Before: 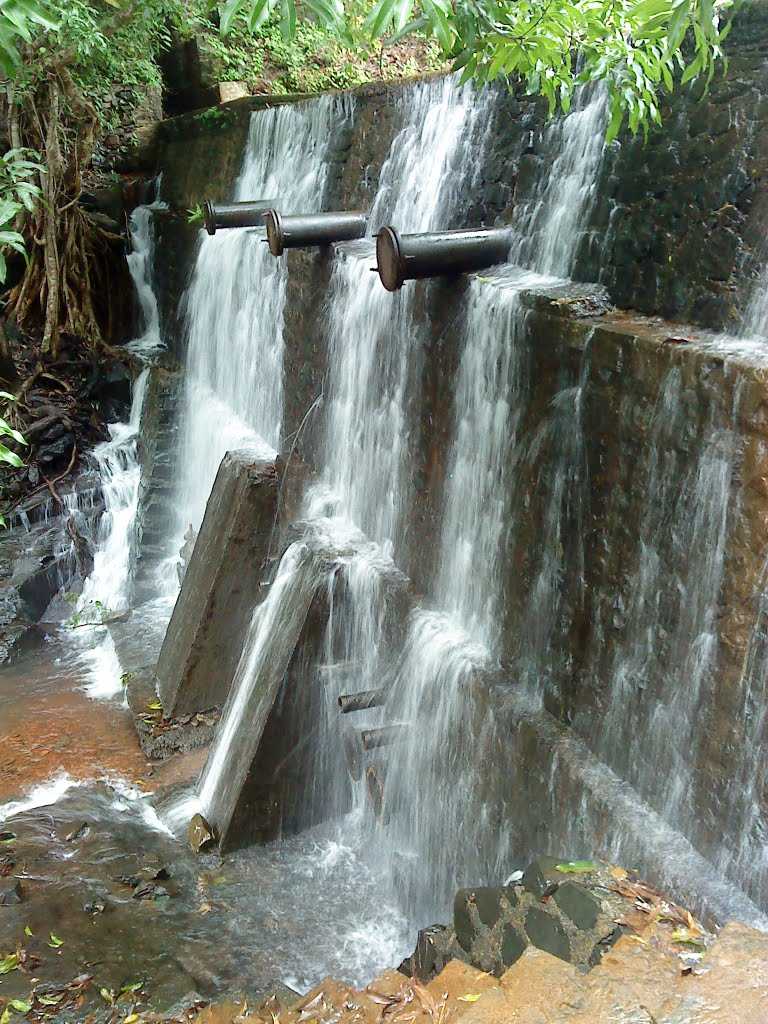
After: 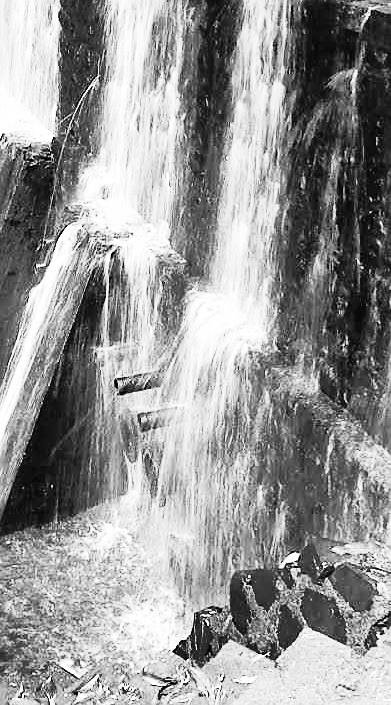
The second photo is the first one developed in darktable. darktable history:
white balance: red 0.948, green 1.02, blue 1.176
exposure: exposure -0.072 EV, compensate highlight preservation false
monochrome: a 32, b 64, size 2.3, highlights 1
rgb curve: curves: ch0 [(0, 0) (0.21, 0.15) (0.24, 0.21) (0.5, 0.75) (0.75, 0.96) (0.89, 0.99) (1, 1)]; ch1 [(0, 0.02) (0.21, 0.13) (0.25, 0.2) (0.5, 0.67) (0.75, 0.9) (0.89, 0.97) (1, 1)]; ch2 [(0, 0.02) (0.21, 0.13) (0.25, 0.2) (0.5, 0.67) (0.75, 0.9) (0.89, 0.97) (1, 1)], compensate middle gray true
shadows and highlights: shadows 75, highlights -60.85, soften with gaussian
crop and rotate: left 29.237%, top 31.152%, right 19.807%
sharpen: on, module defaults
color correction: highlights a* -39.68, highlights b* -40, shadows a* -40, shadows b* -40, saturation -3
